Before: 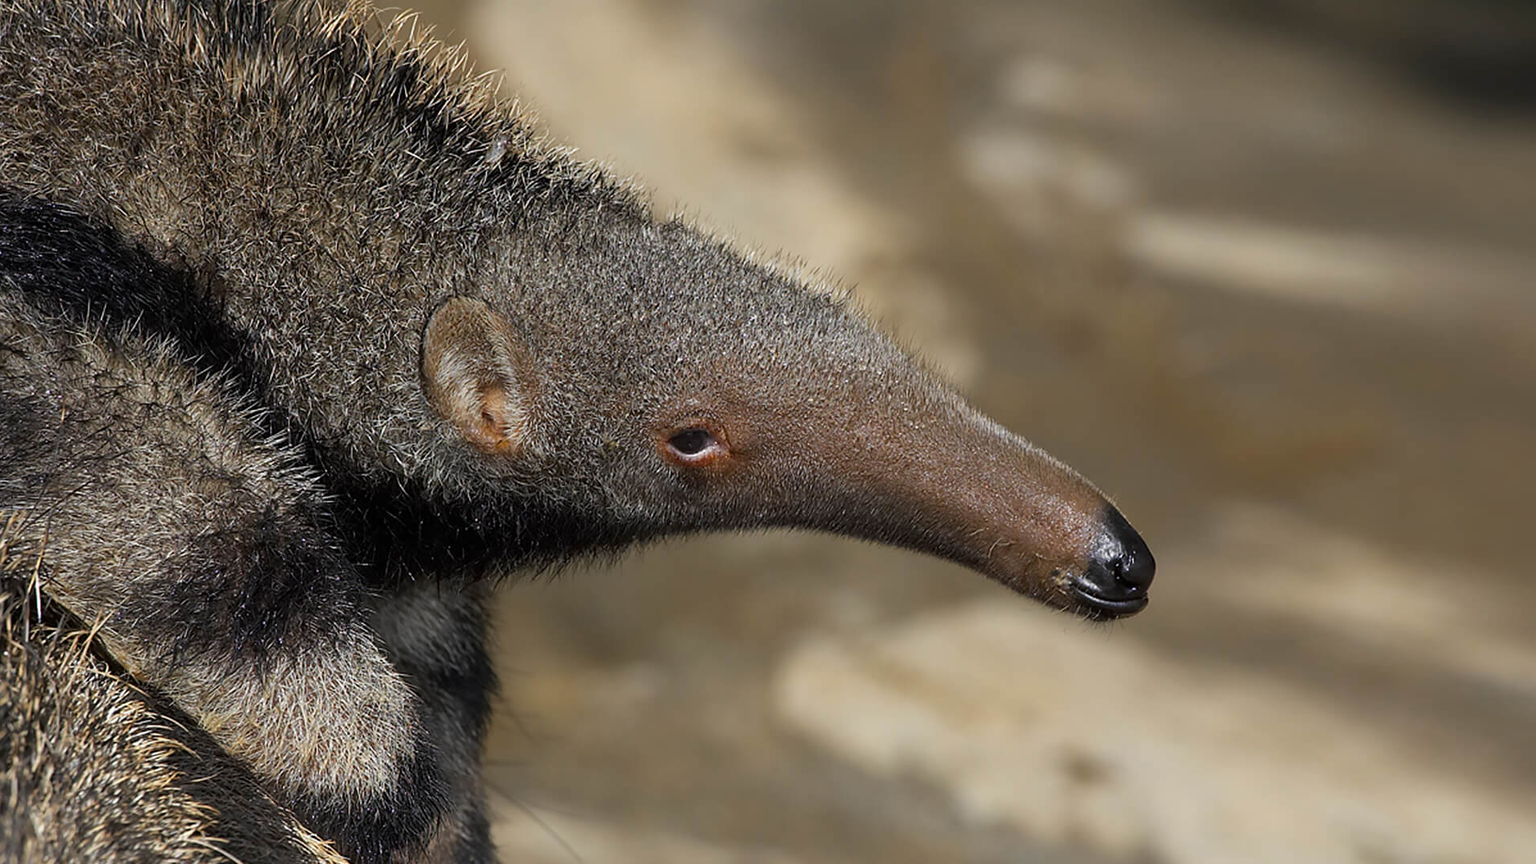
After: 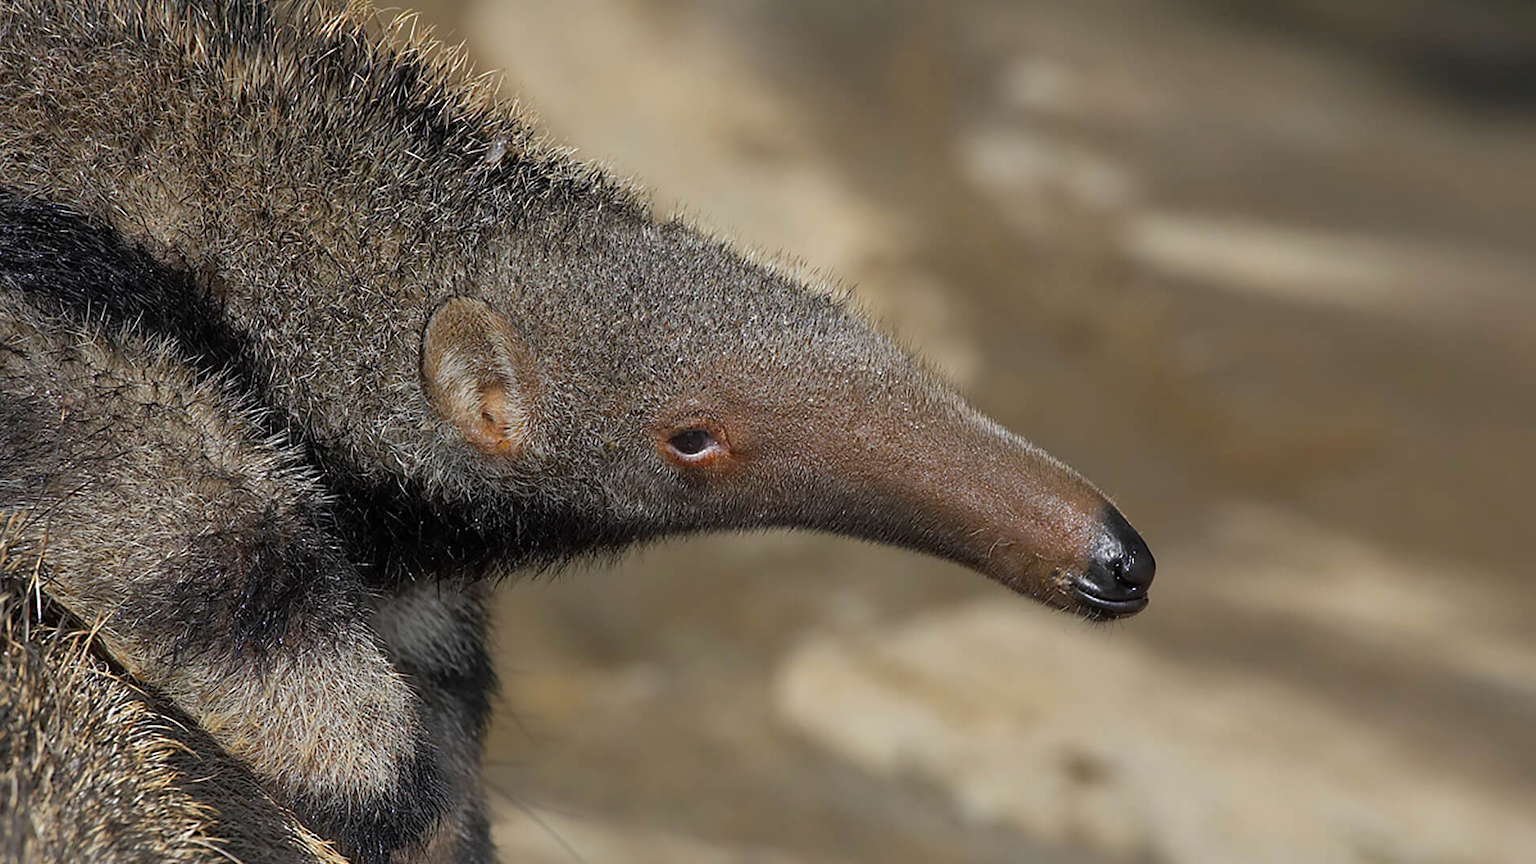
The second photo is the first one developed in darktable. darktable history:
sharpen: radius 5.325, amount 0.312, threshold 26.433
shadows and highlights: on, module defaults
